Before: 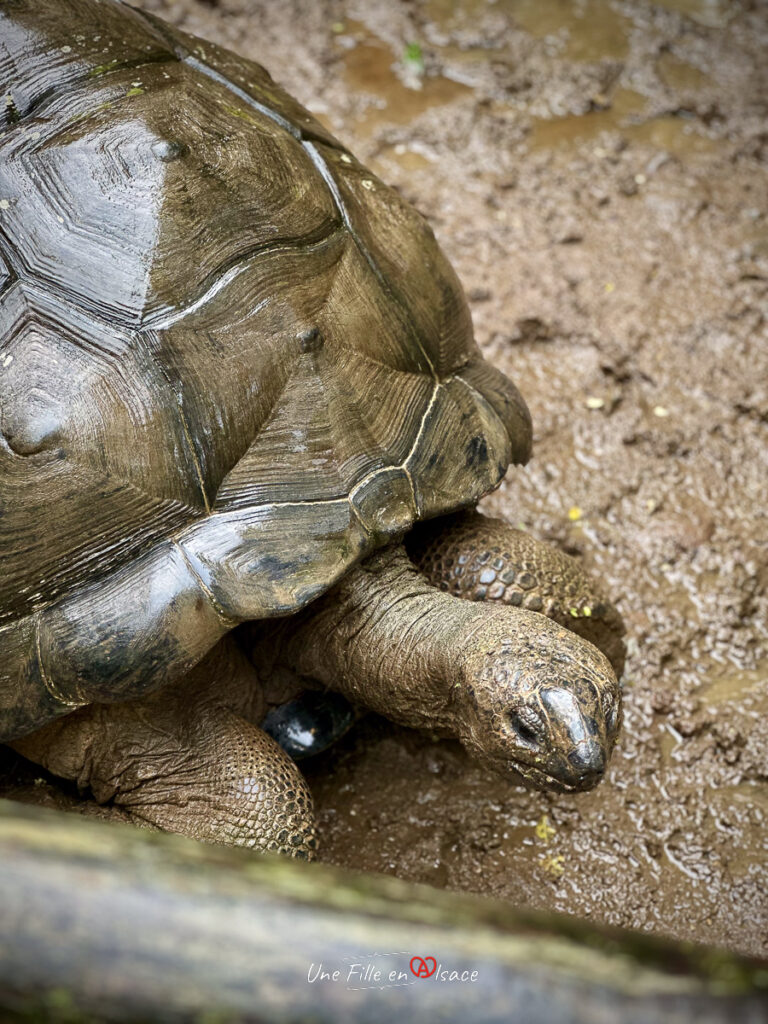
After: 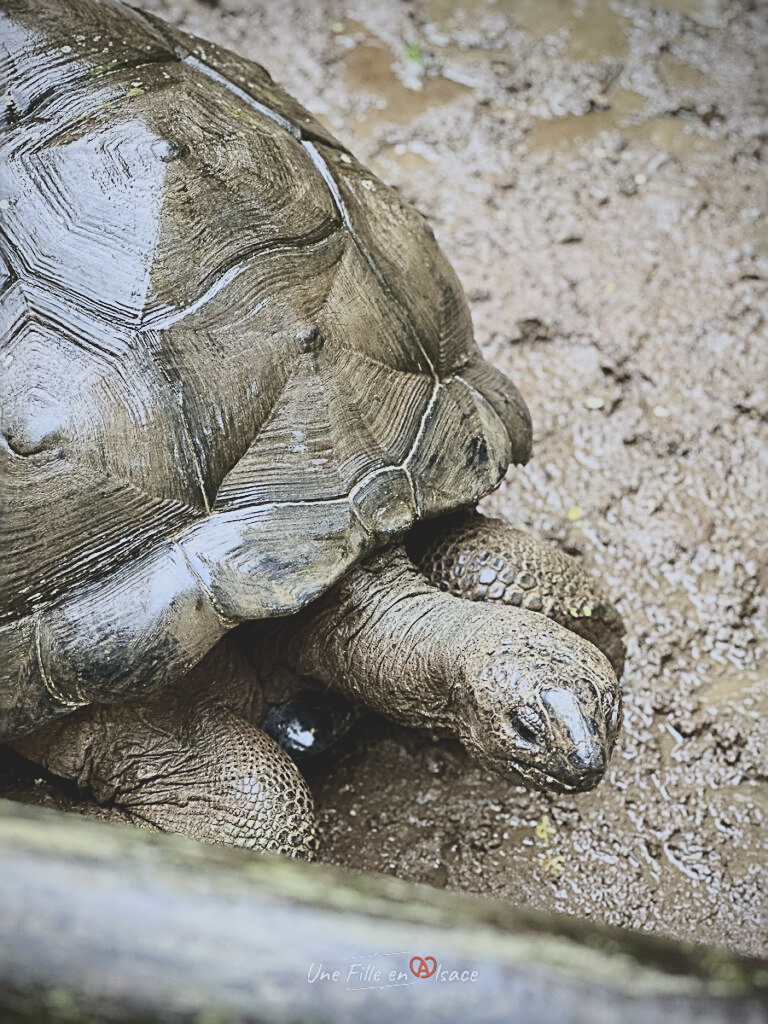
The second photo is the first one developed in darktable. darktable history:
base curve: curves: ch0 [(0, 0) (0.028, 0.03) (0.121, 0.232) (0.46, 0.748) (0.859, 0.968) (1, 1)]
contrast brightness saturation: contrast -0.26, saturation -0.43
white balance: red 0.931, blue 1.11
sharpen: radius 2.817, amount 0.715
